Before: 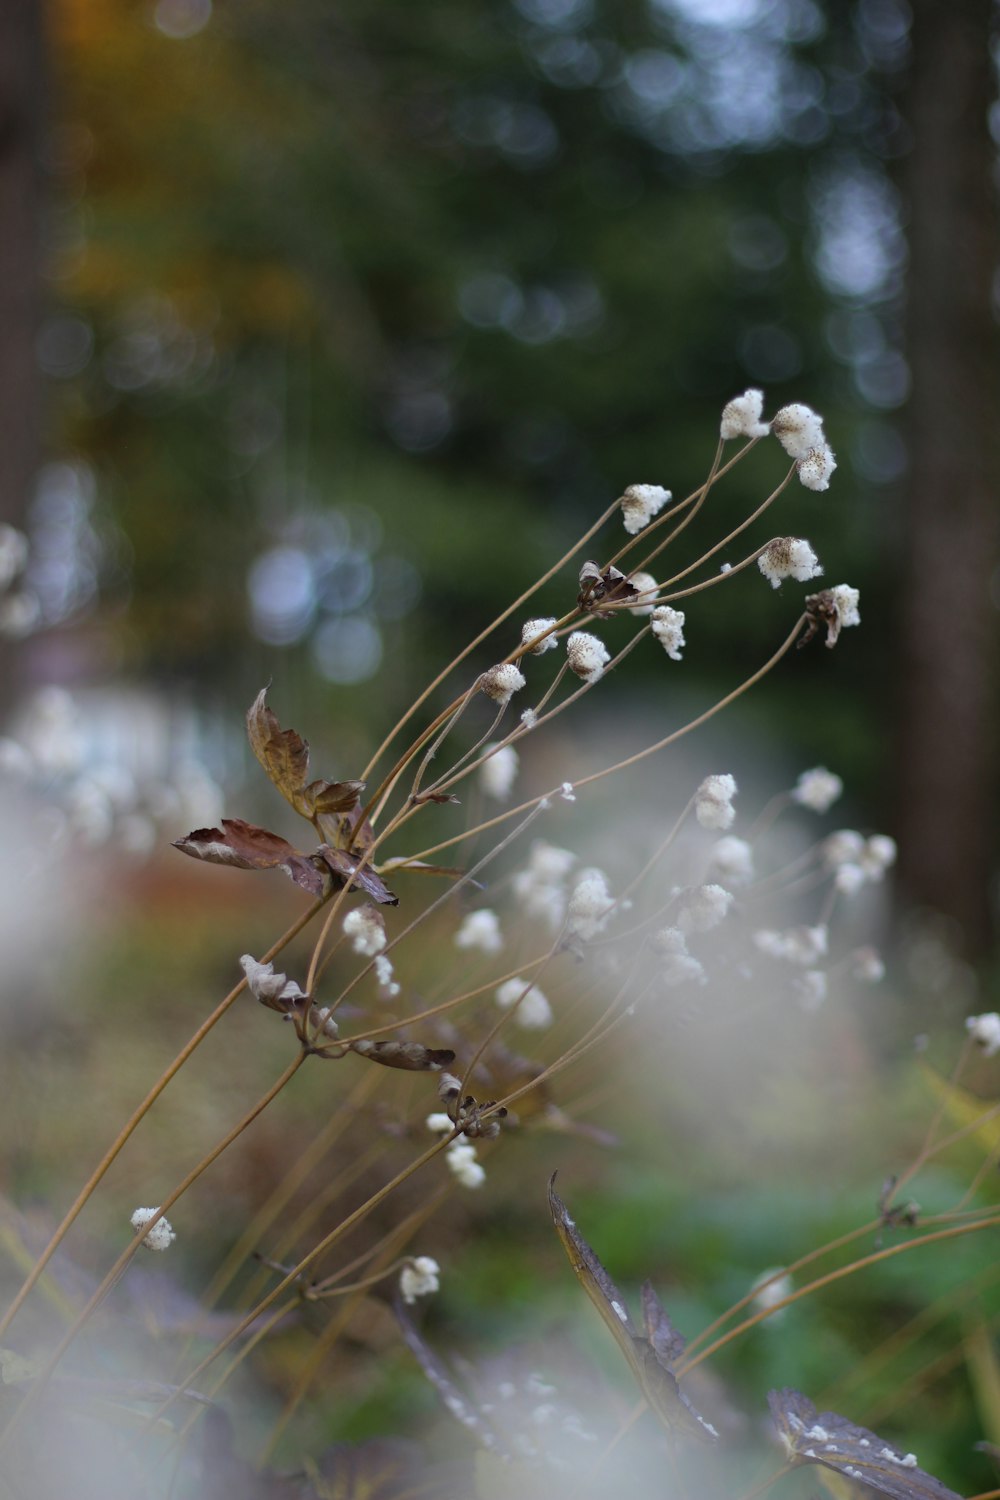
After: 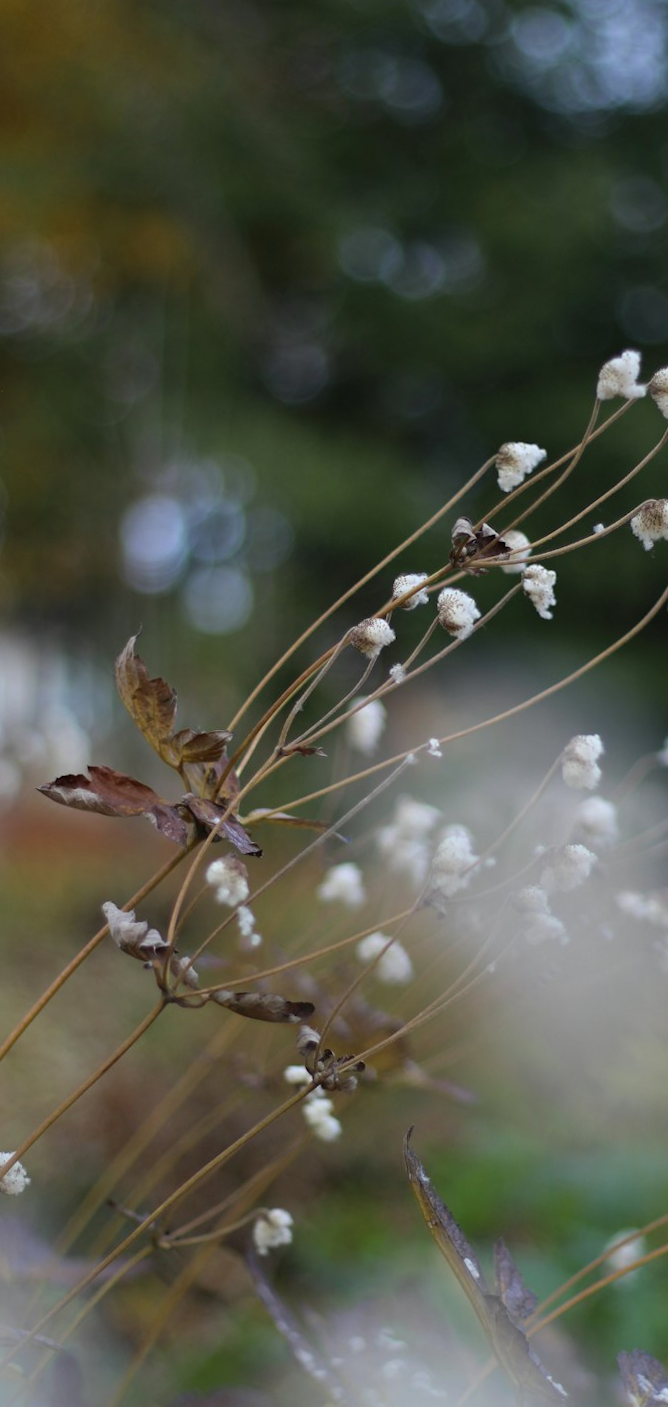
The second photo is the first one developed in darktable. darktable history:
crop and rotate: left 13.409%, right 19.924%
rotate and perspective: rotation 1.57°, crop left 0.018, crop right 0.982, crop top 0.039, crop bottom 0.961
